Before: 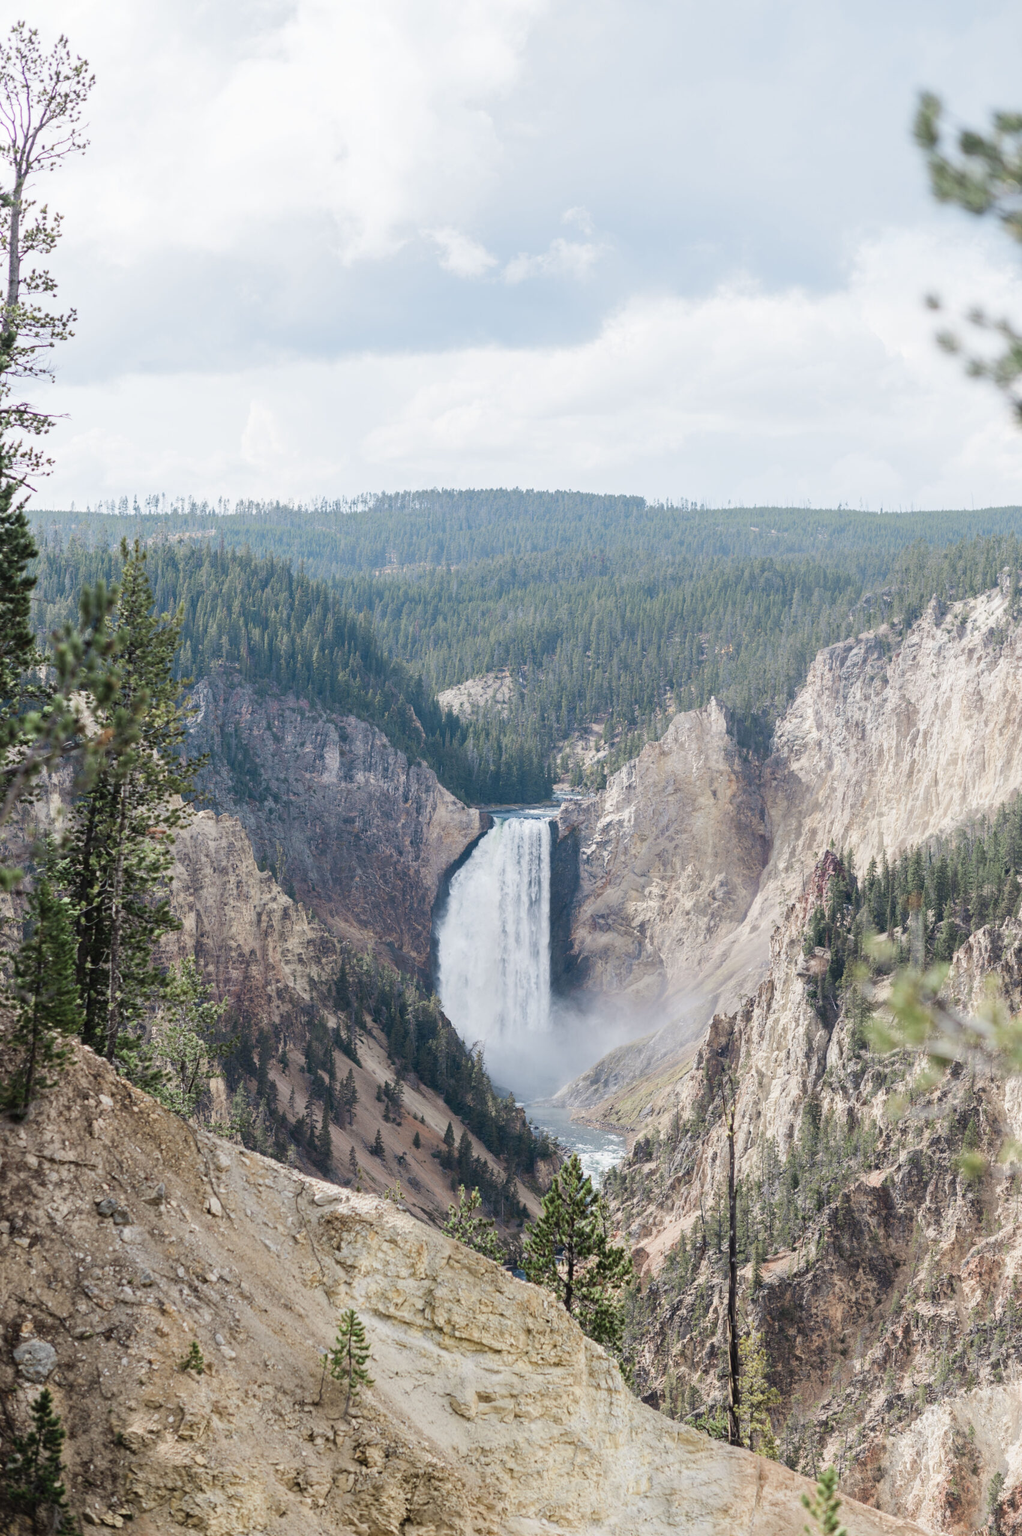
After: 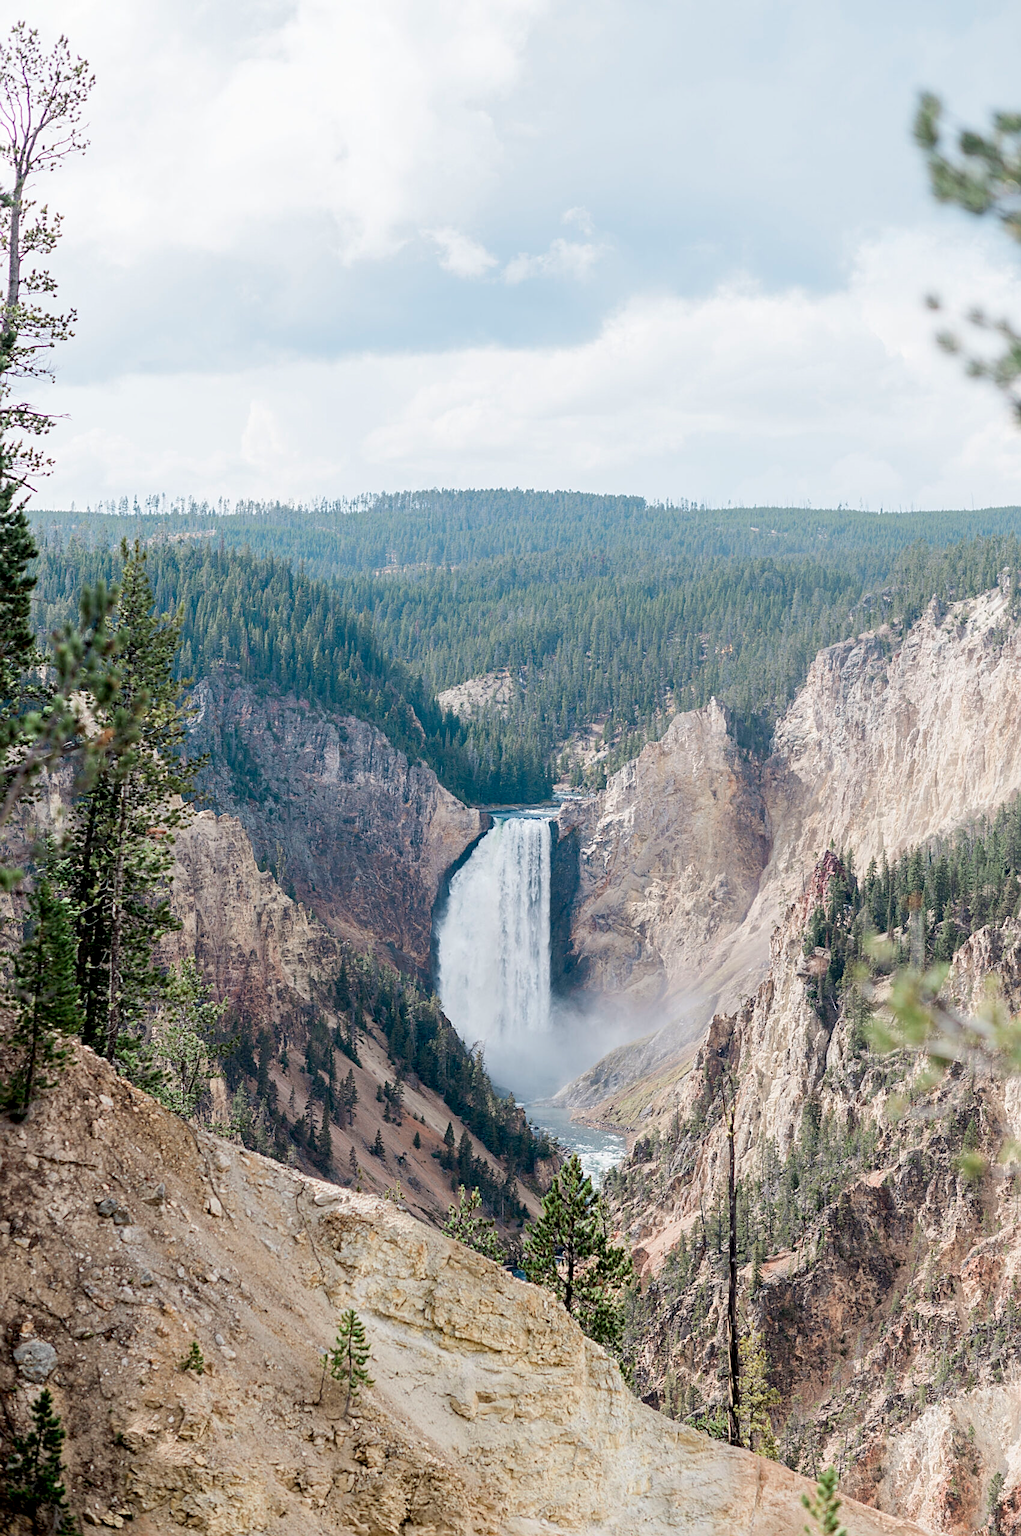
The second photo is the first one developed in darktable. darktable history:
sharpen: on, module defaults
exposure: black level correction 0.007, compensate highlight preservation false
